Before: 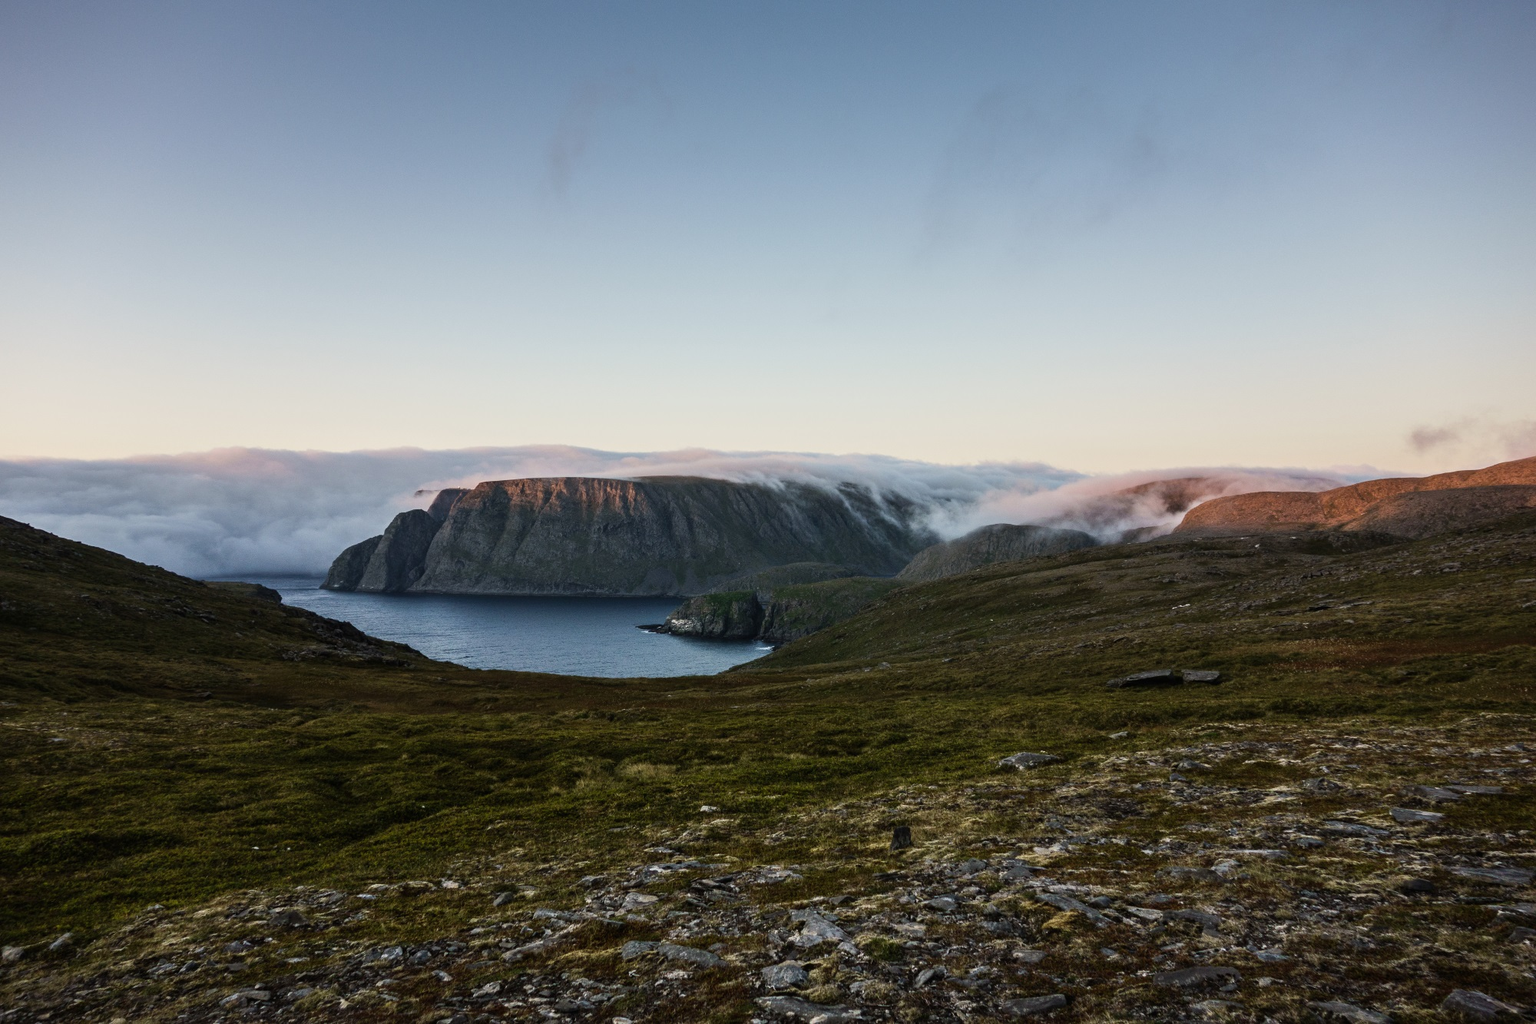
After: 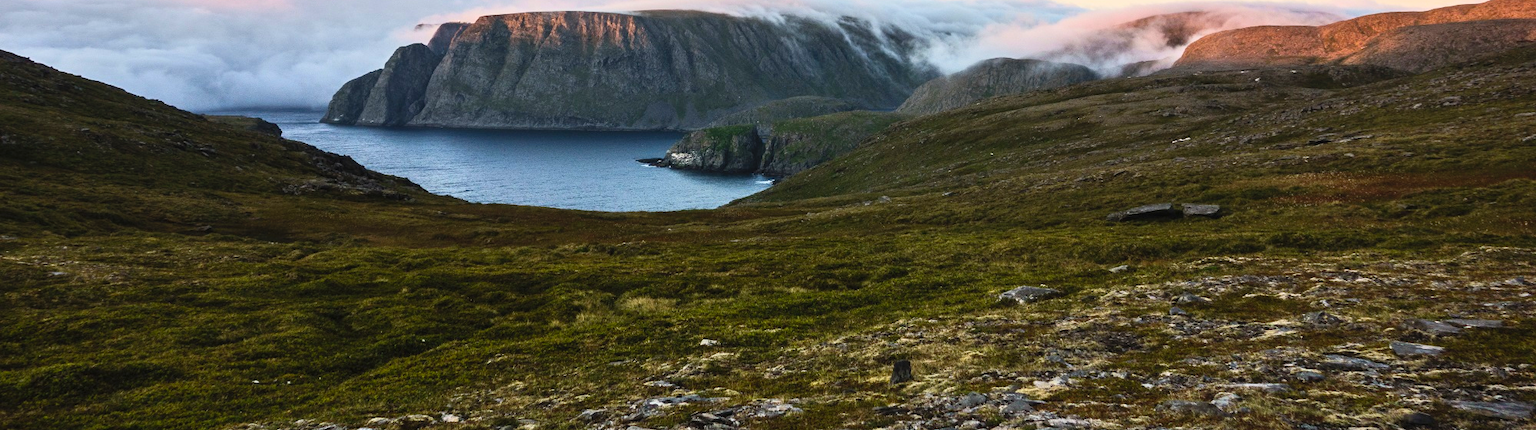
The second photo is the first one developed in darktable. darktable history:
contrast brightness saturation: contrast 0.24, brightness 0.26, saturation 0.39
crop: top 45.551%, bottom 12.262%
